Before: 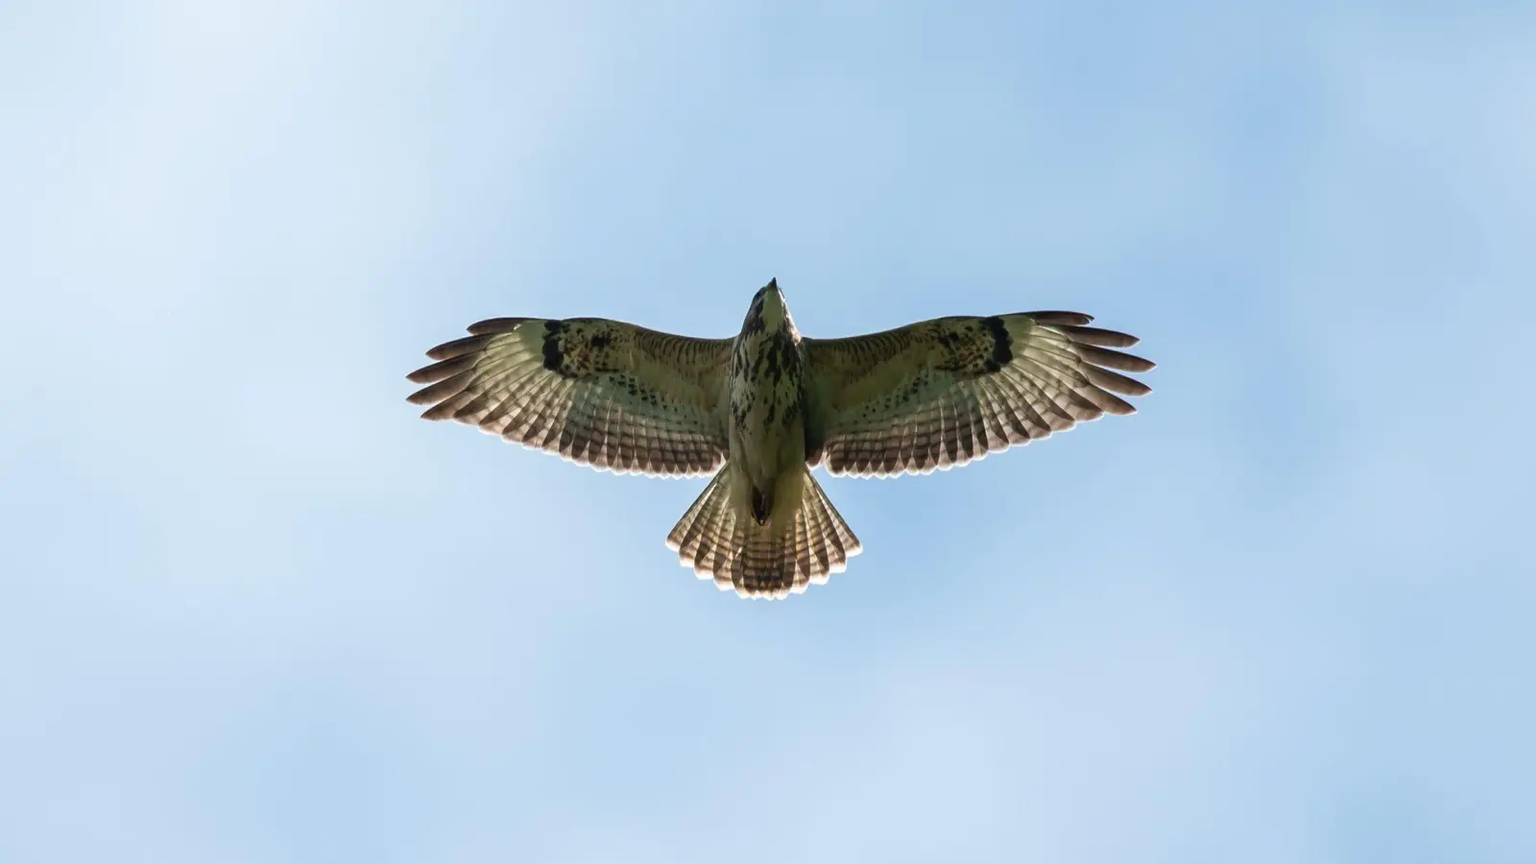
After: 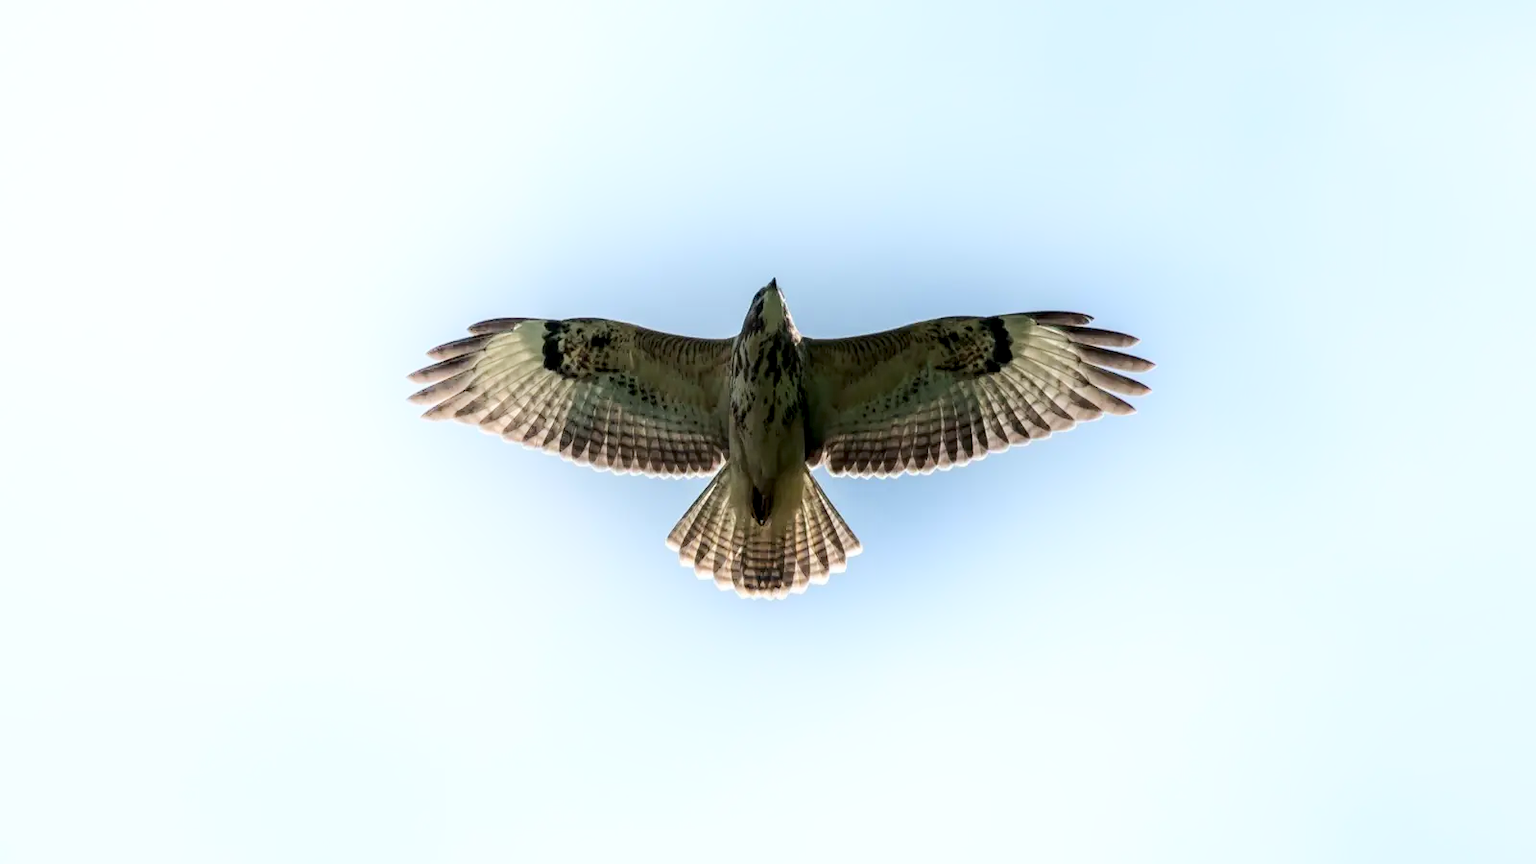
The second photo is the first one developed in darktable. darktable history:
shadows and highlights: shadows -22.08, highlights 98.43, soften with gaussian
local contrast: highlights 23%, shadows 73%, midtone range 0.75
